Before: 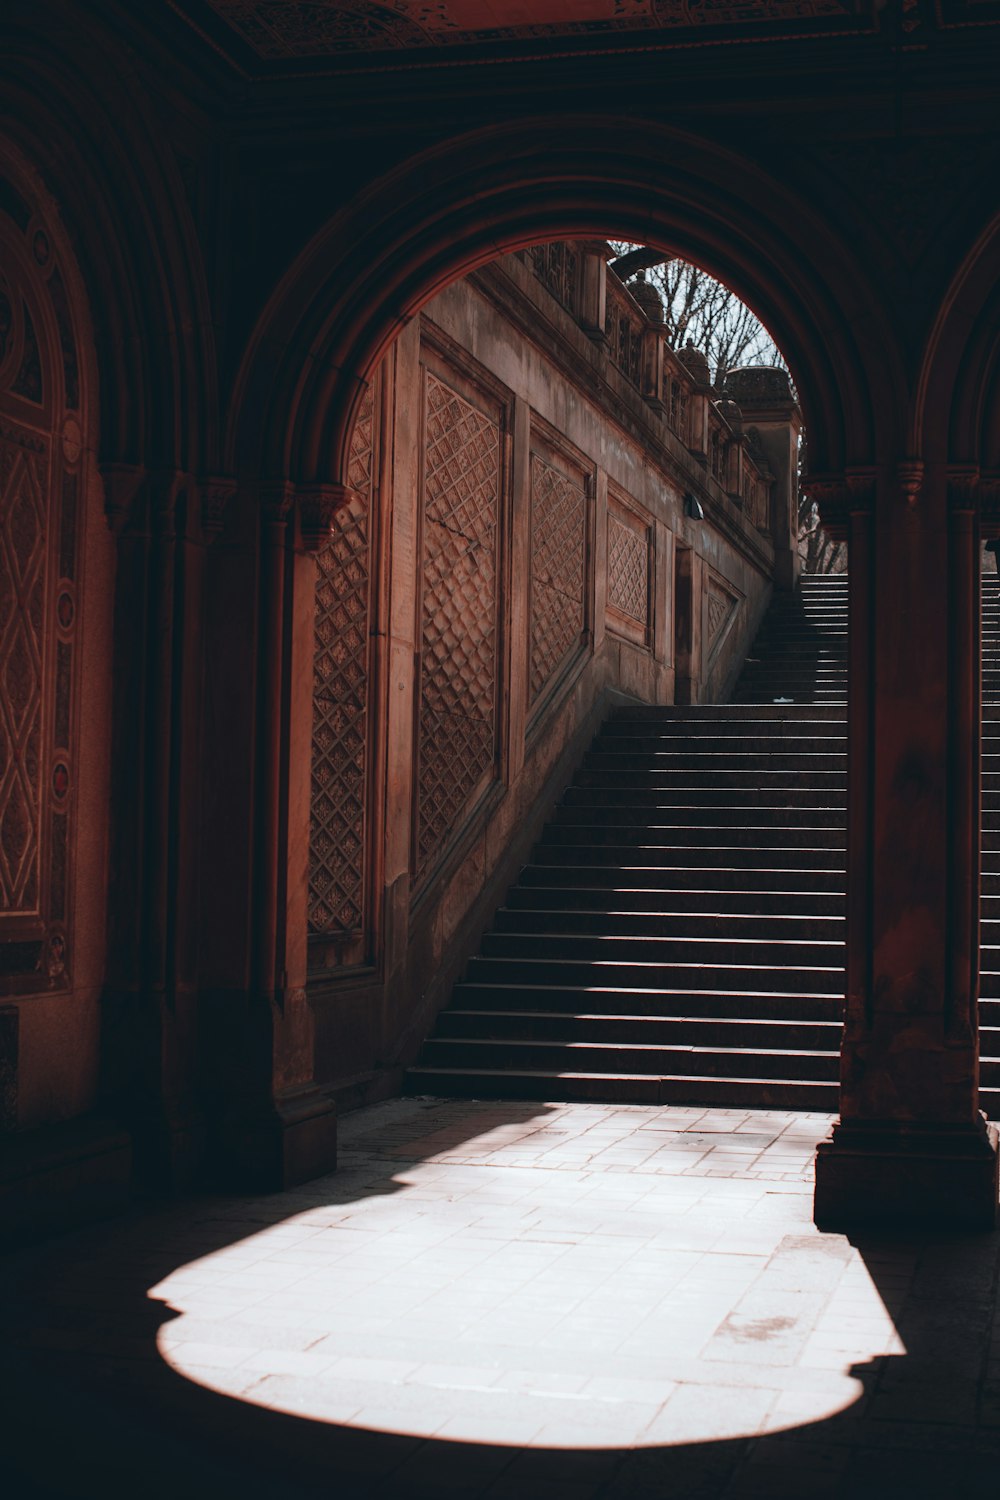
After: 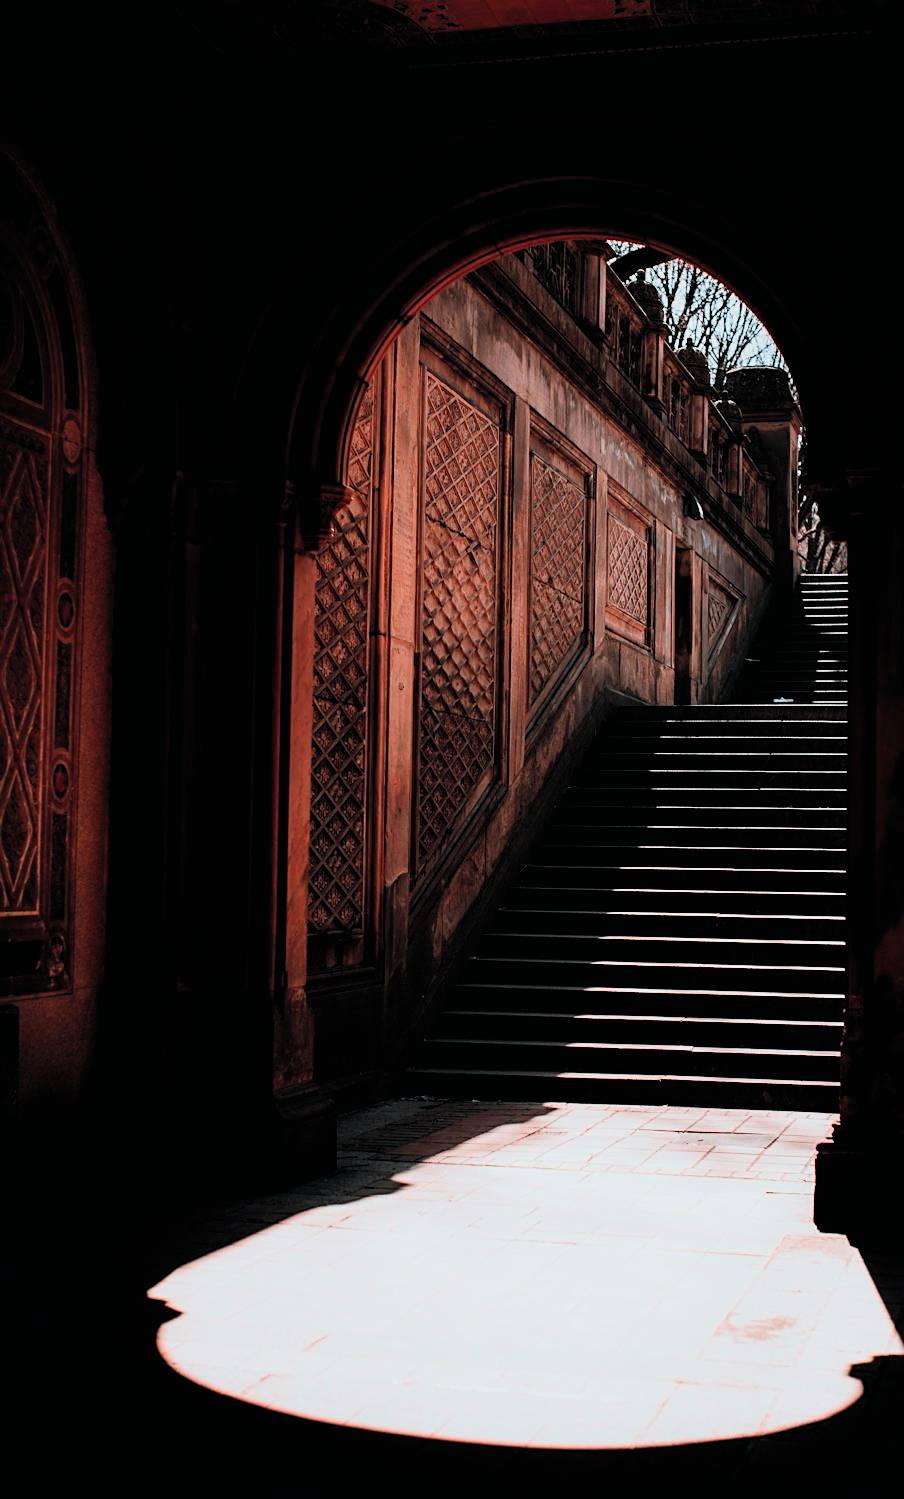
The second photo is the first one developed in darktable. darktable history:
filmic rgb: black relative exposure -5 EV, hardness 2.88, contrast 1.1
crop: right 9.509%, bottom 0.031%
contrast brightness saturation: contrast 0.2, brightness 0.16, saturation 0.22
sharpen: on, module defaults
